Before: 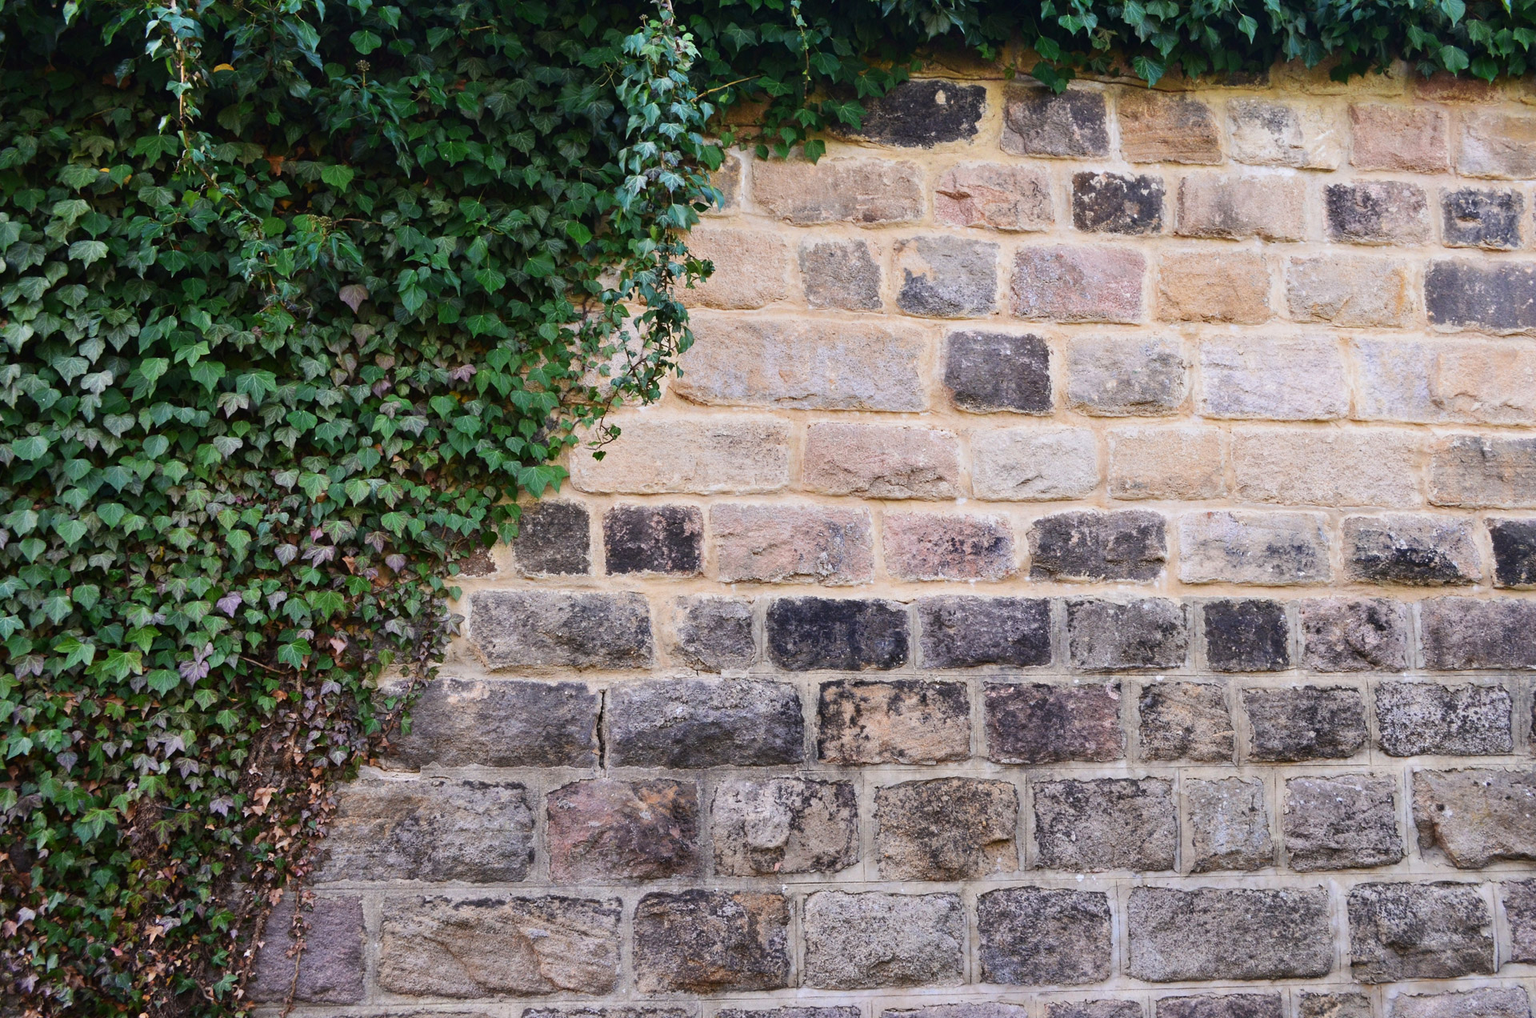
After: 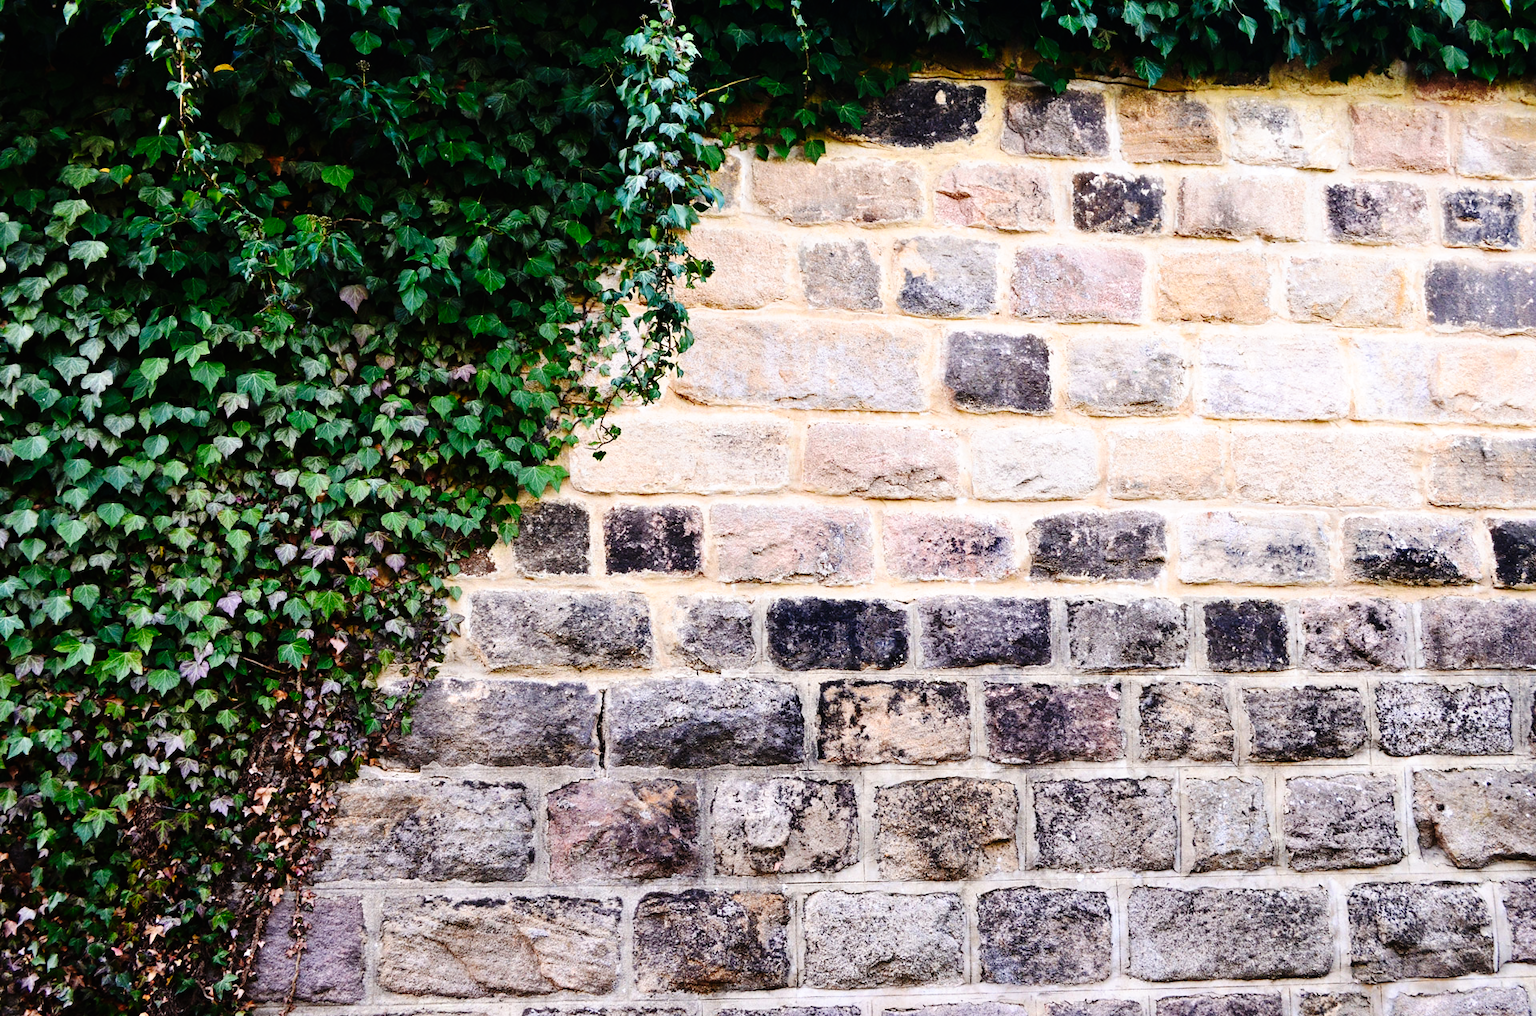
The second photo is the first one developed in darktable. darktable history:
tone equalizer: -8 EV -0.403 EV, -7 EV -0.377 EV, -6 EV -0.355 EV, -5 EV -0.187 EV, -3 EV 0.243 EV, -2 EV 0.343 EV, -1 EV 0.396 EV, +0 EV 0.439 EV, edges refinement/feathering 500, mask exposure compensation -1.57 EV, preserve details no
tone curve: curves: ch0 [(0, 0) (0.003, 0.003) (0.011, 0.005) (0.025, 0.008) (0.044, 0.012) (0.069, 0.02) (0.1, 0.031) (0.136, 0.047) (0.177, 0.088) (0.224, 0.141) (0.277, 0.222) (0.335, 0.32) (0.399, 0.425) (0.468, 0.524) (0.543, 0.623) (0.623, 0.716) (0.709, 0.796) (0.801, 0.88) (0.898, 0.959) (1, 1)], preserve colors none
crop: bottom 0.063%
